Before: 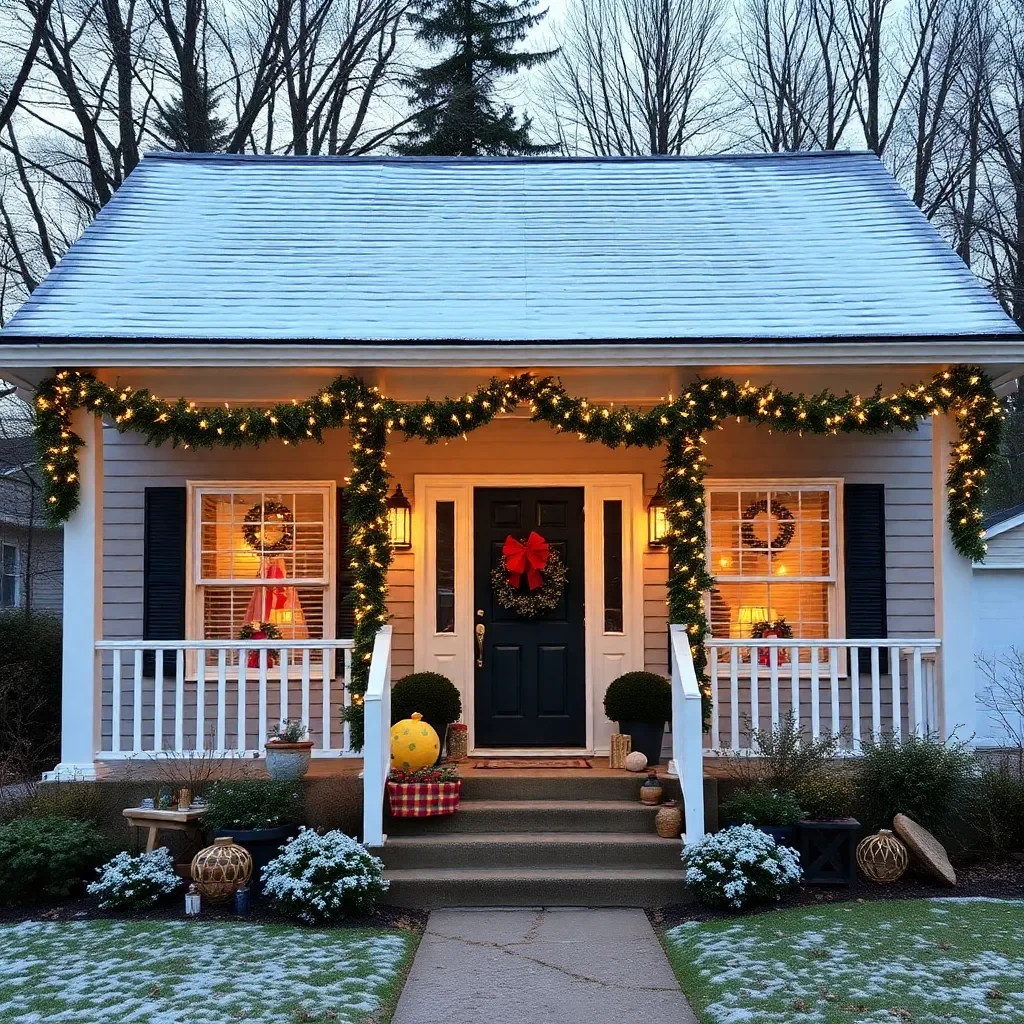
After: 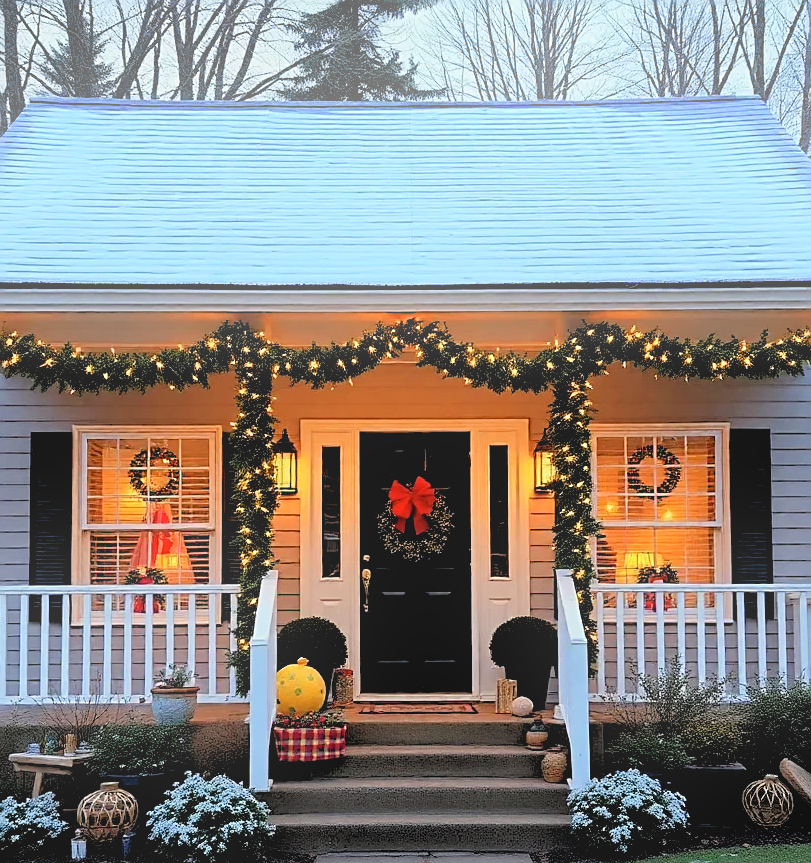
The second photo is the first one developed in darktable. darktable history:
sharpen: on, module defaults
bloom: on, module defaults
rgb levels: preserve colors sum RGB, levels [[0.038, 0.433, 0.934], [0, 0.5, 1], [0, 0.5, 1]]
crop: left 11.225%, top 5.381%, right 9.565%, bottom 10.314%
